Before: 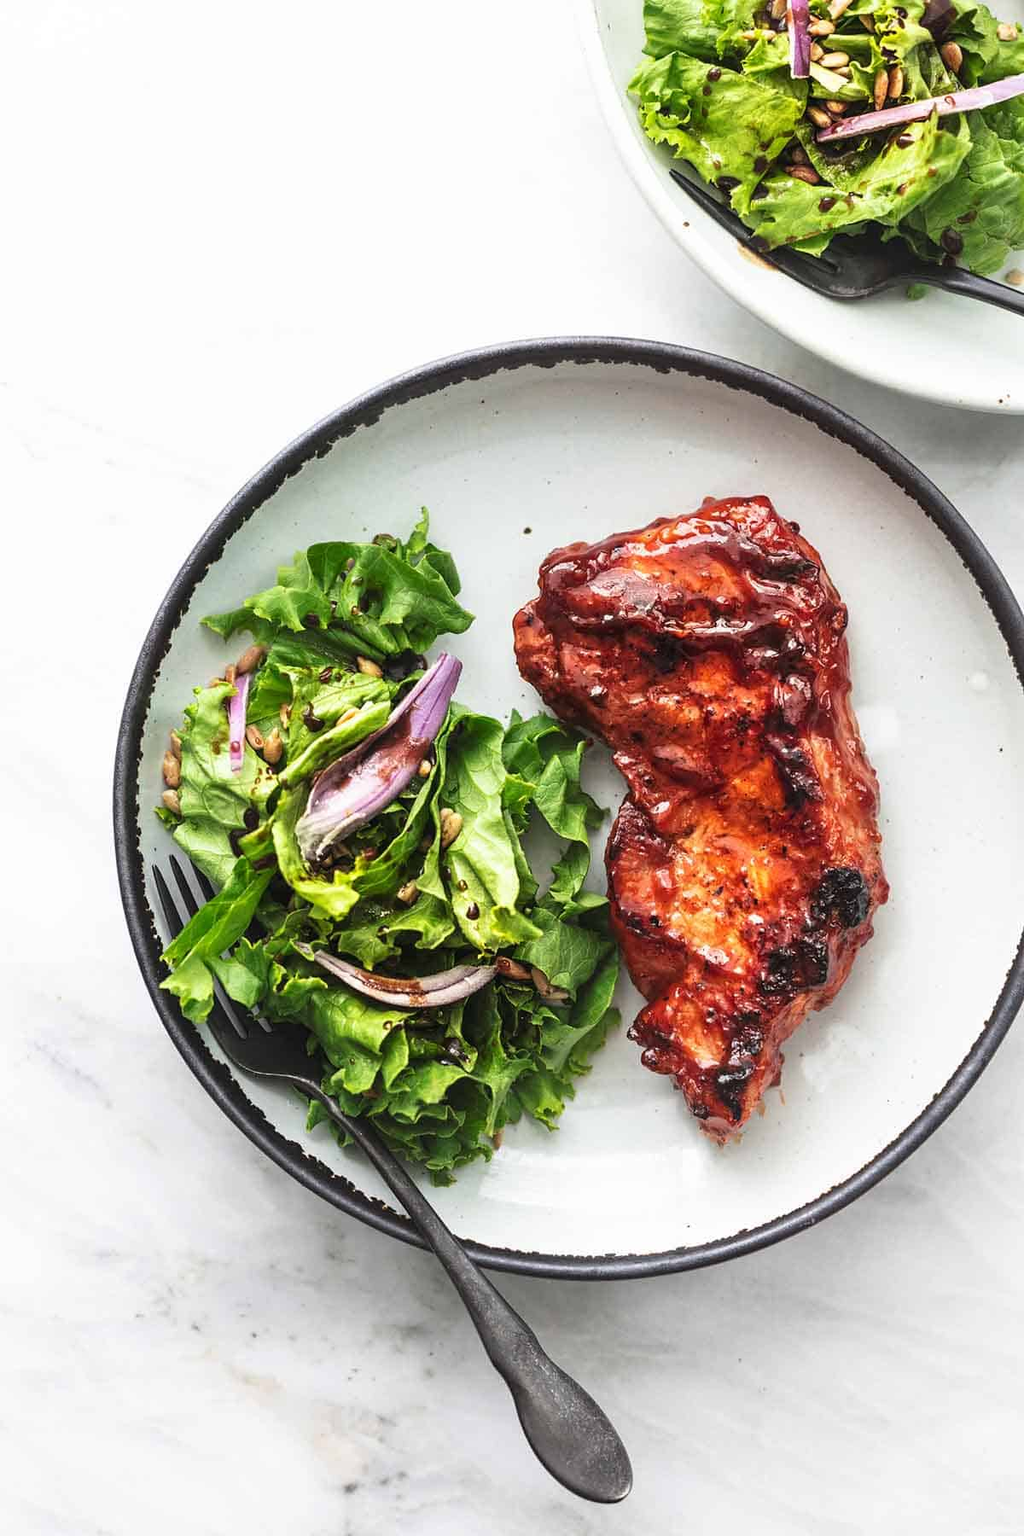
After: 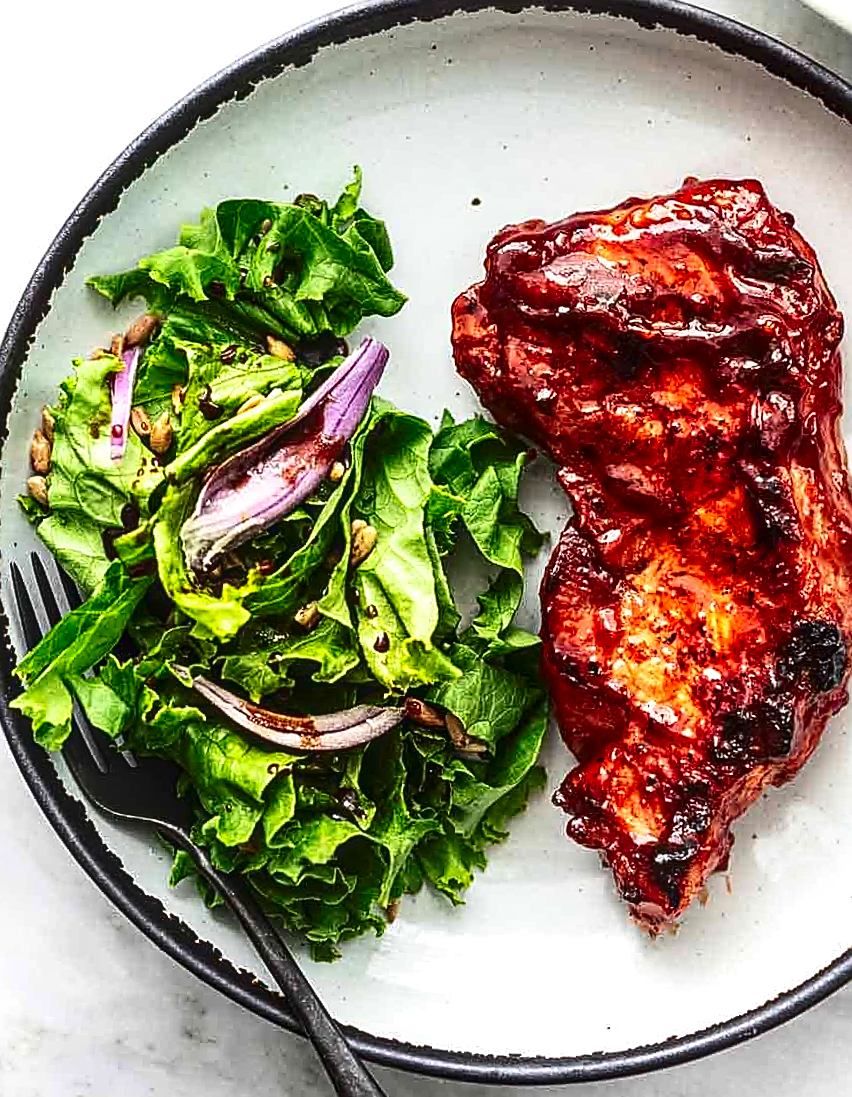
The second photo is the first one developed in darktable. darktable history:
contrast brightness saturation: contrast 0.219, brightness -0.183, saturation 0.234
crop and rotate: angle -3.92°, left 9.793%, top 20.796%, right 12.063%, bottom 12.101%
local contrast: on, module defaults
sharpen: amount 0.896
exposure: exposure 0.2 EV, compensate highlight preservation false
